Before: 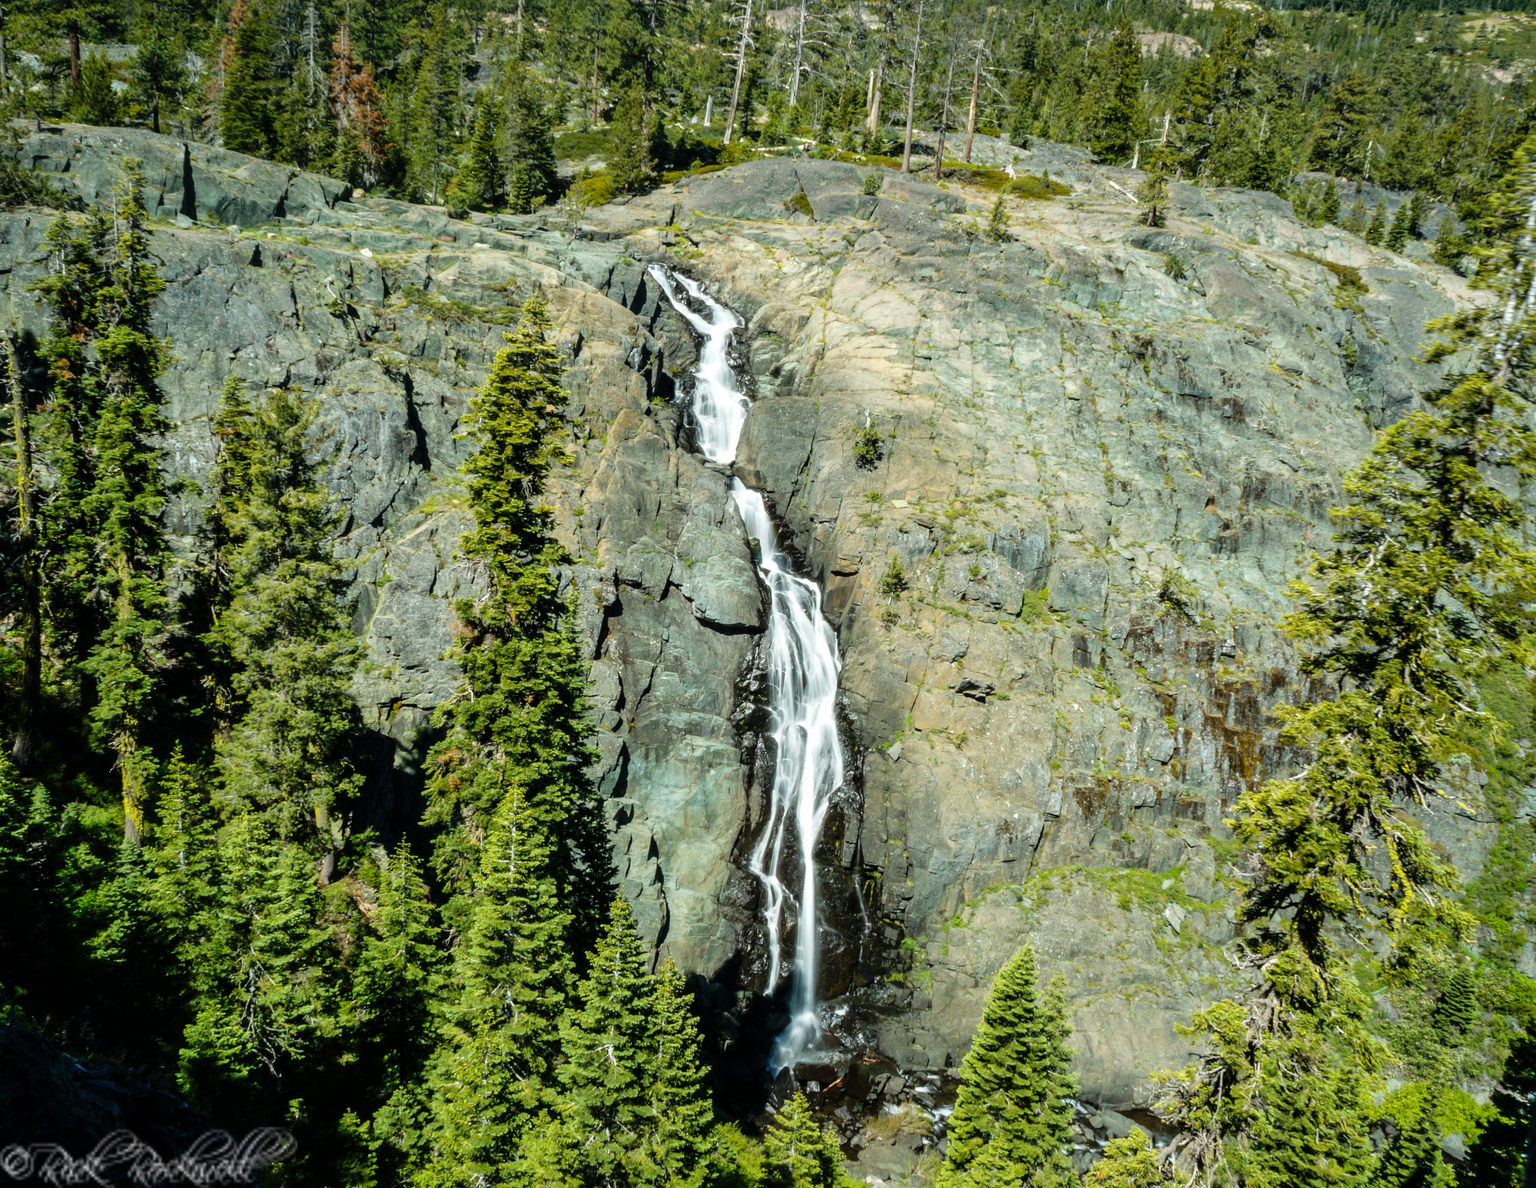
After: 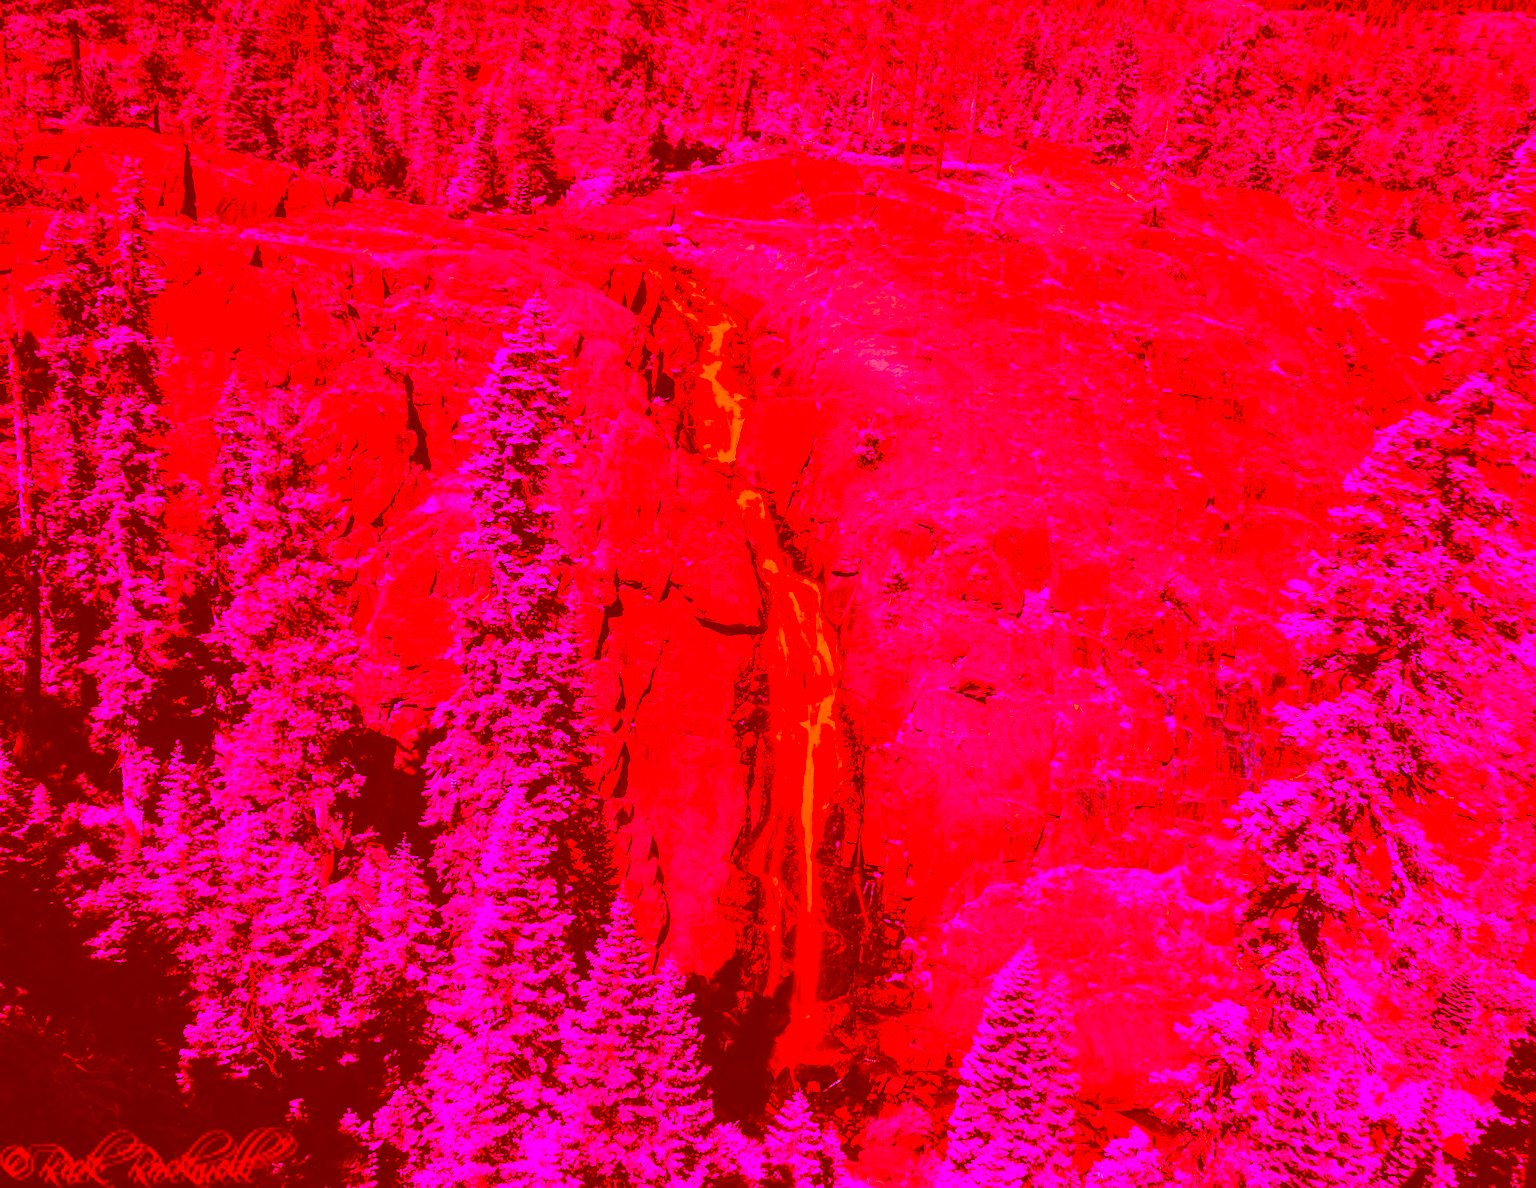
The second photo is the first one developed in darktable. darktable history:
sharpen: on, module defaults
local contrast: detail 110%
color correction: highlights a* -39.62, highlights b* -39.23, shadows a* -39.72, shadows b* -39.99, saturation -2.94
